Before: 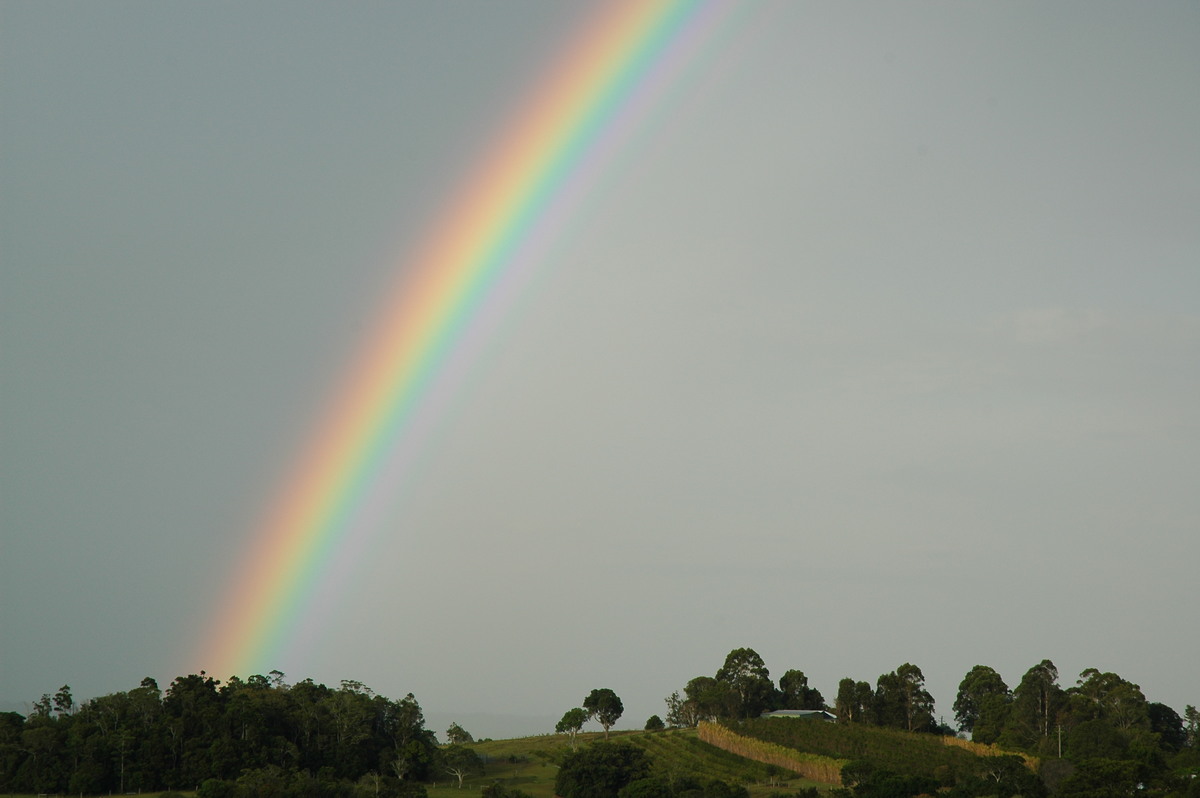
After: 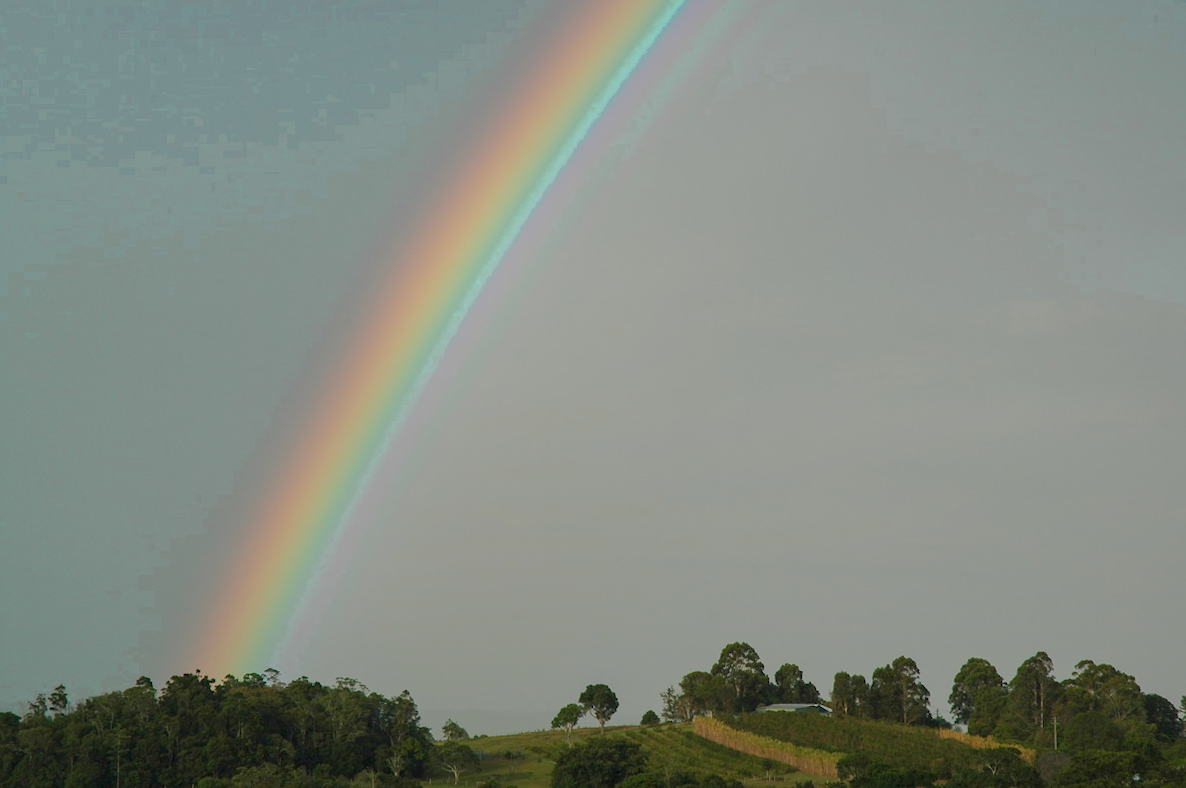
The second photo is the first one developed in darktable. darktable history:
local contrast: detail 130%
color zones: curves: ch0 [(0.25, 0.5) (0.423, 0.5) (0.443, 0.5) (0.521, 0.756) (0.568, 0.5) (0.576, 0.5) (0.75, 0.5)]; ch1 [(0.25, 0.5) (0.423, 0.5) (0.443, 0.5) (0.539, 0.873) (0.624, 0.565) (0.631, 0.5) (0.75, 0.5)]
rotate and perspective: rotation -0.45°, automatic cropping original format, crop left 0.008, crop right 0.992, crop top 0.012, crop bottom 0.988
color balance rgb: contrast -30%
